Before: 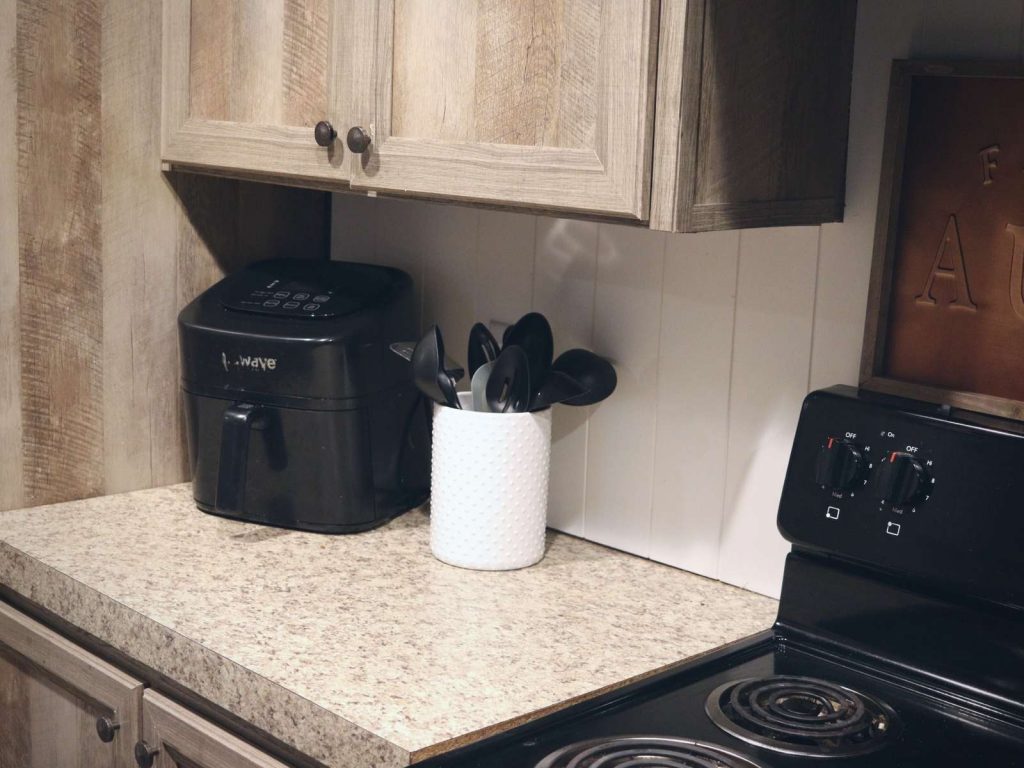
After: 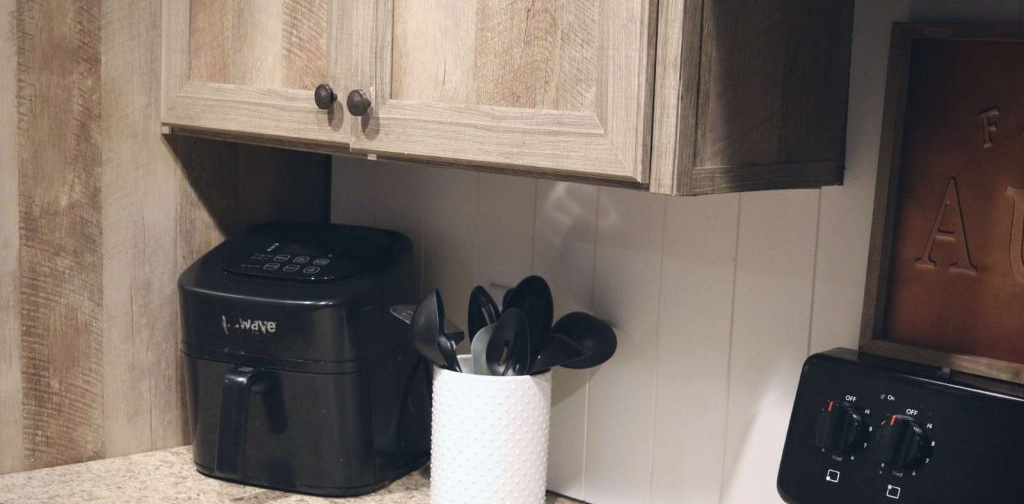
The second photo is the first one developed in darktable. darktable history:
color correction: saturation 0.98
rotate and perspective: automatic cropping original format, crop left 0, crop top 0
crop and rotate: top 4.848%, bottom 29.503%
